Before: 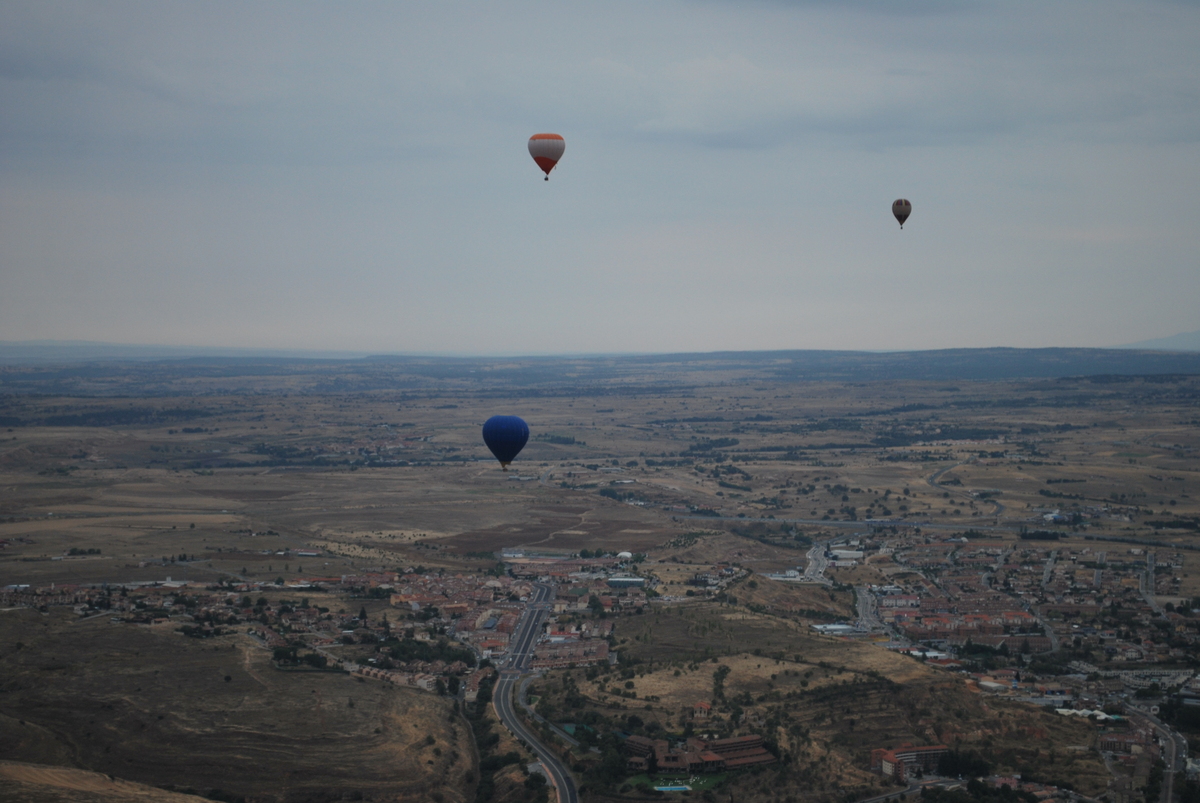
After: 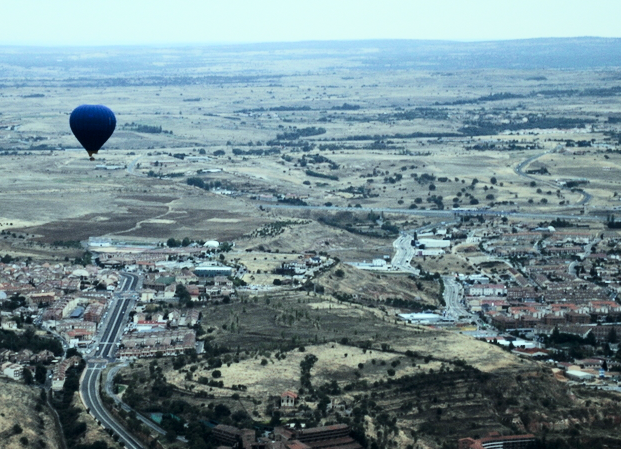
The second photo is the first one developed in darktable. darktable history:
crop: left 34.479%, top 38.822%, right 13.718%, bottom 5.172%
grain: coarseness 0.81 ISO, strength 1.34%, mid-tones bias 0%
contrast brightness saturation: contrast 0.28
color balance: mode lift, gamma, gain (sRGB), lift [0.997, 0.979, 1.021, 1.011], gamma [1, 1.084, 0.916, 0.998], gain [1, 0.87, 1.13, 1.101], contrast 4.55%, contrast fulcrum 38.24%, output saturation 104.09%
exposure: black level correction 0, exposure 1.35 EV, compensate exposure bias true, compensate highlight preservation false
filmic rgb: black relative exposure -5 EV, hardness 2.88, contrast 1.3, highlights saturation mix -30%
sharpen: radius 5.325, amount 0.312, threshold 26.433
